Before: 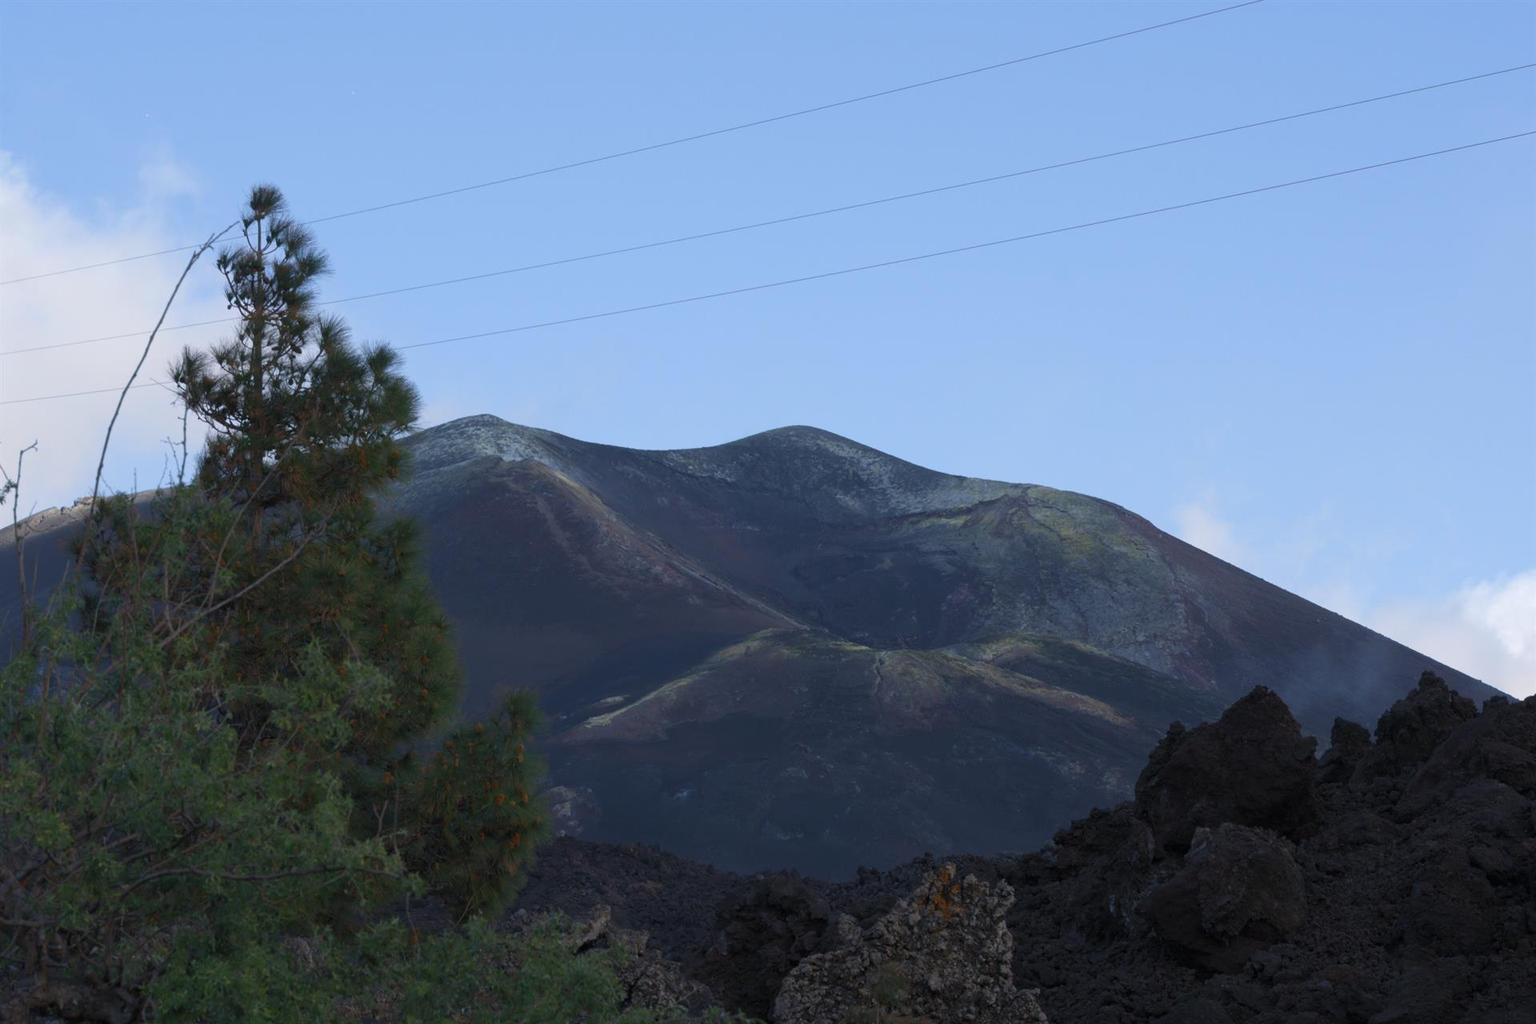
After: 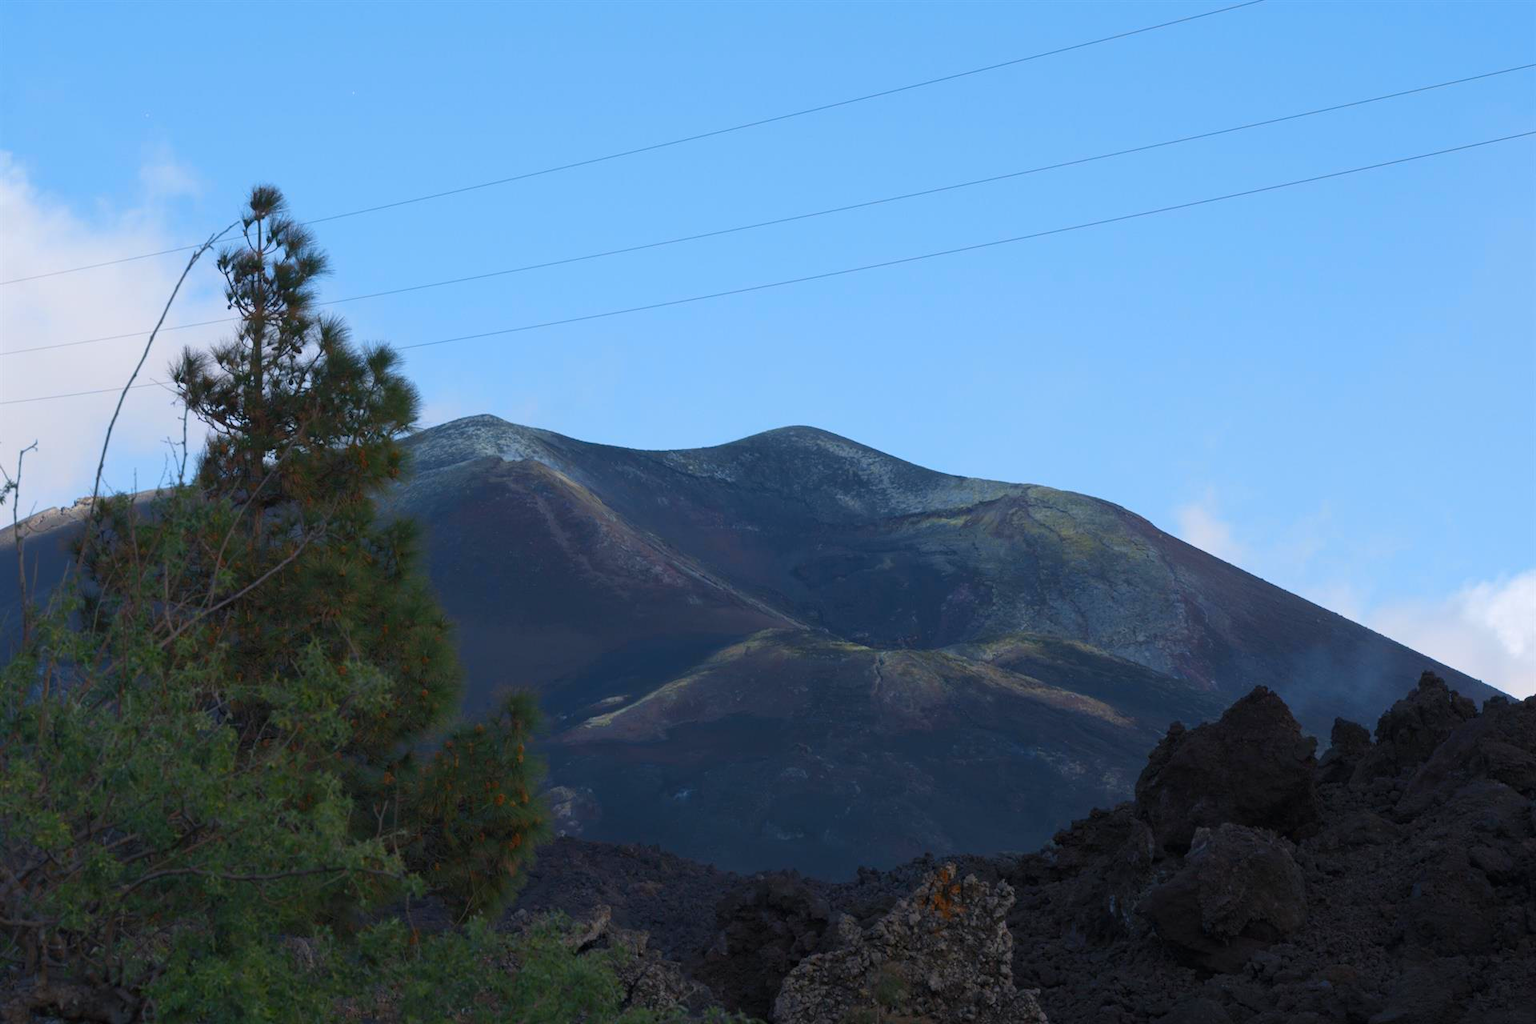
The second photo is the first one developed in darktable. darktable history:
color zones: curves: ch1 [(0.24, 0.629) (0.75, 0.5)]; ch2 [(0.255, 0.454) (0.745, 0.491)]
